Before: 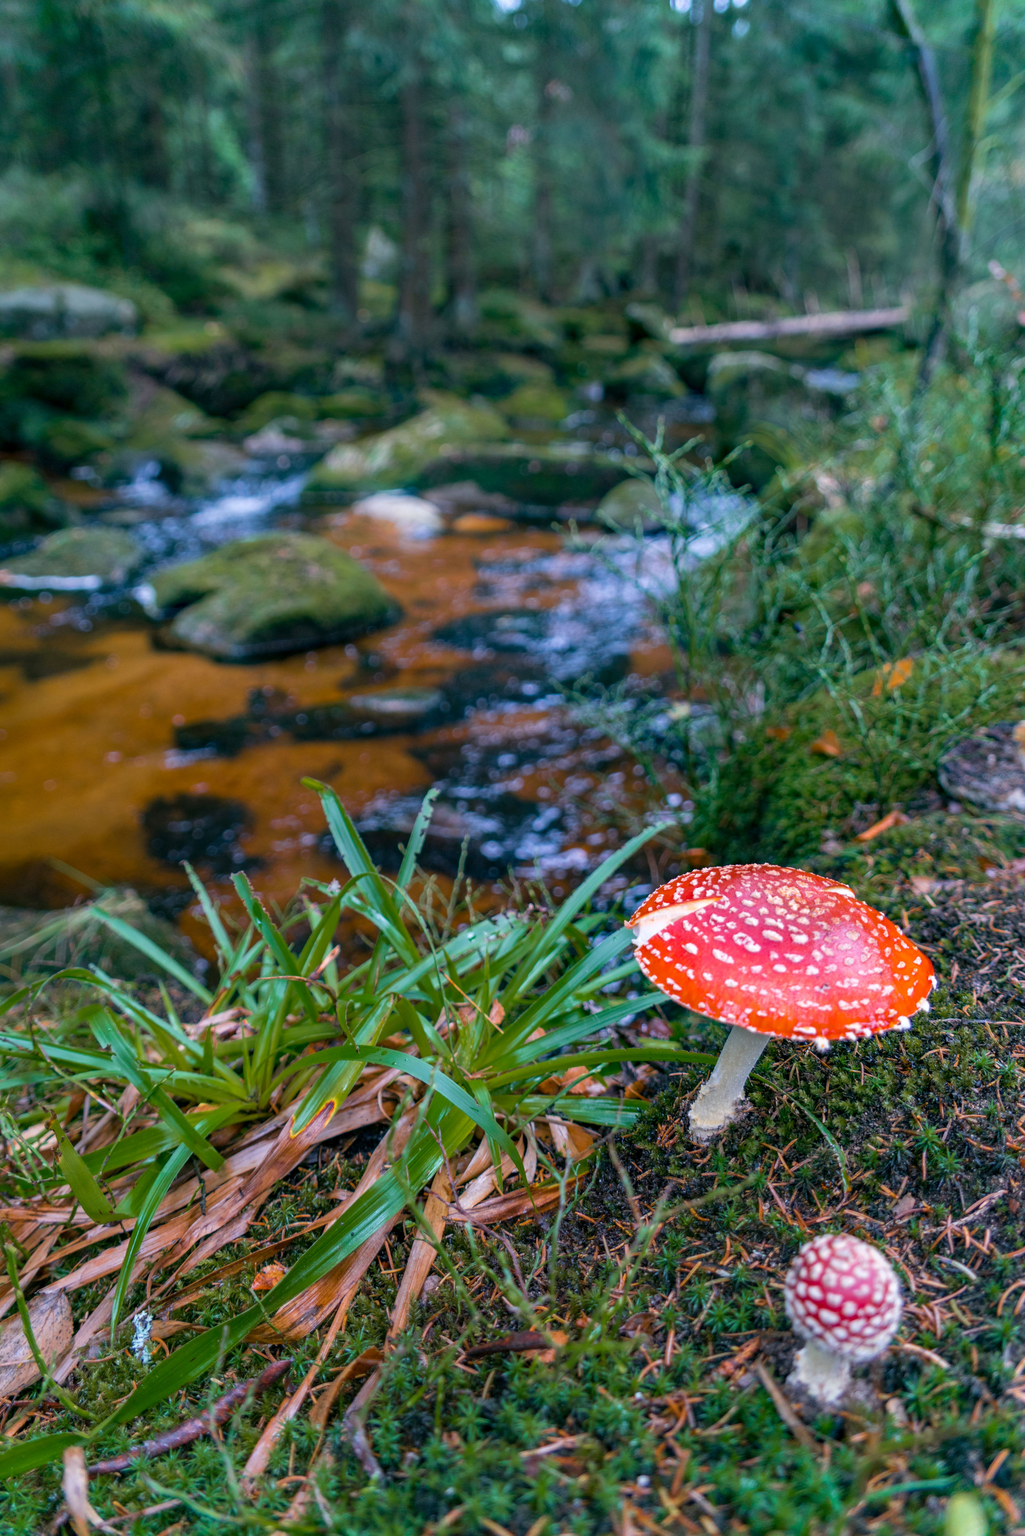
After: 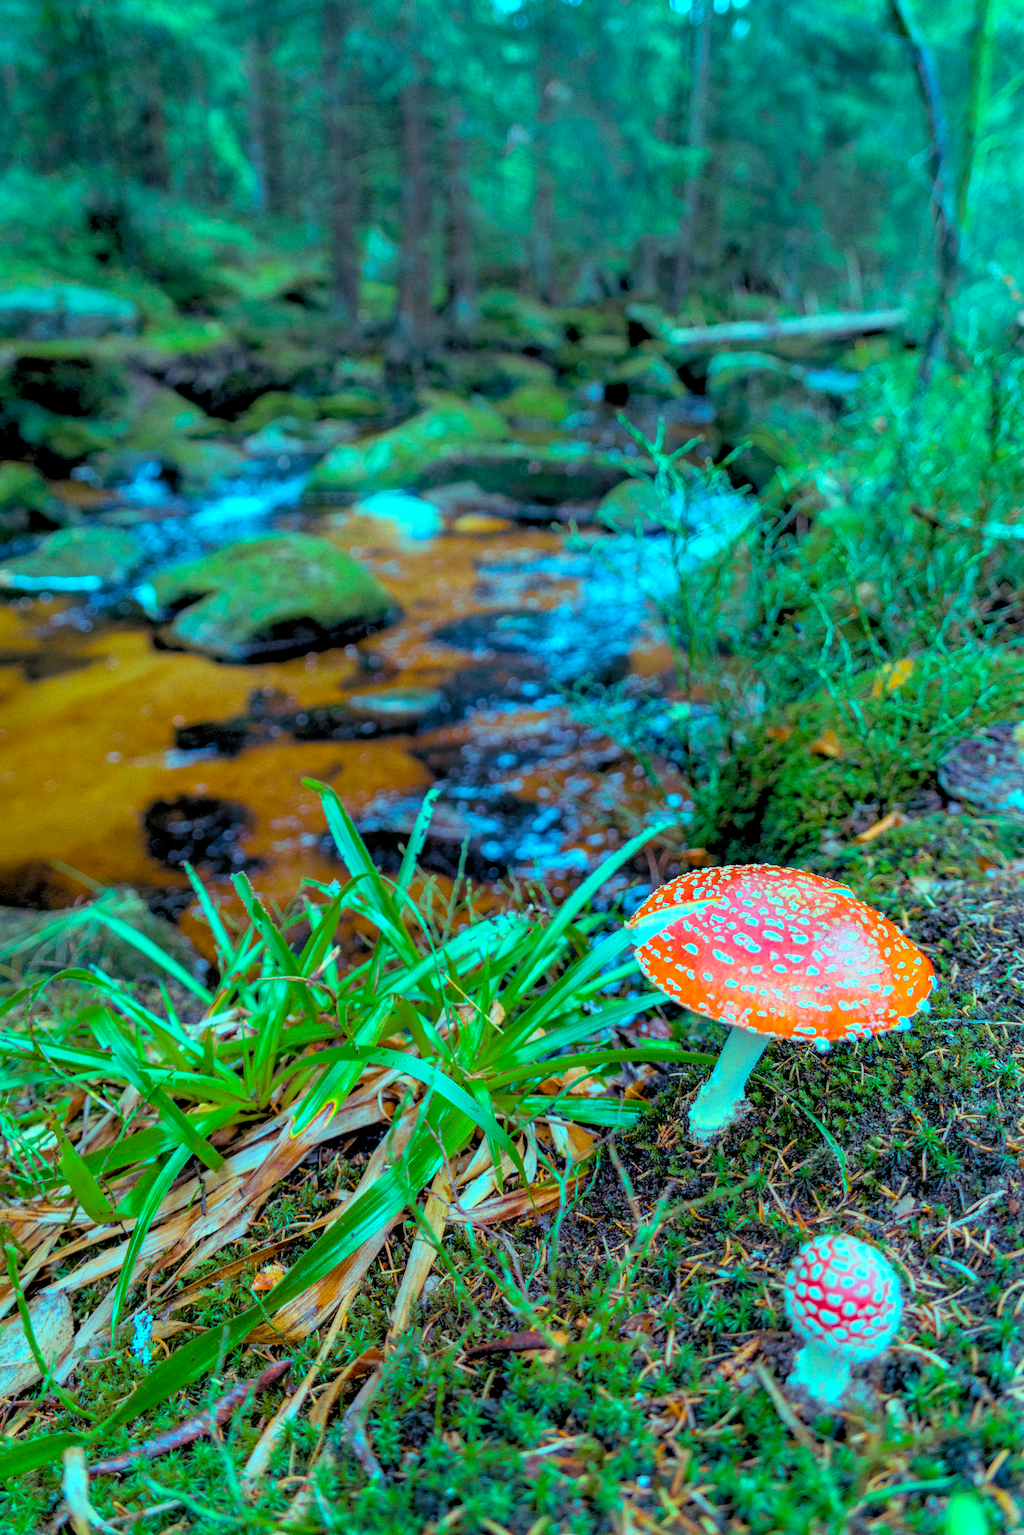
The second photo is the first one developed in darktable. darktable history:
grain: coarseness 0.47 ISO
exposure: exposure 0.375 EV, compensate highlight preservation false
rgb levels: preserve colors sum RGB, levels [[0.038, 0.433, 0.934], [0, 0.5, 1], [0, 0.5, 1]]
color balance rgb: shadows lift › luminance 0.49%, shadows lift › chroma 6.83%, shadows lift › hue 300.29°, power › hue 208.98°, highlights gain › luminance 20.24%, highlights gain › chroma 13.17%, highlights gain › hue 173.85°, perceptual saturation grading › global saturation 18.05%
